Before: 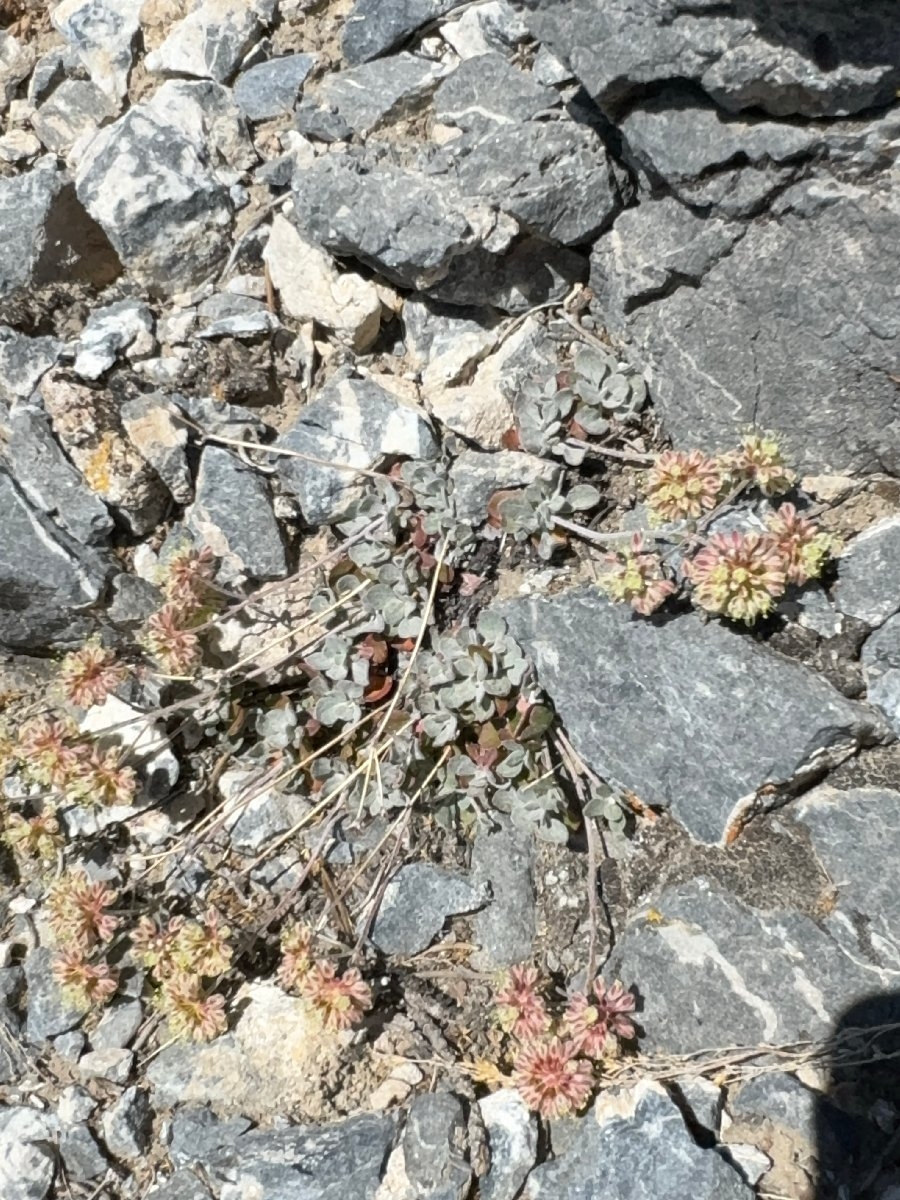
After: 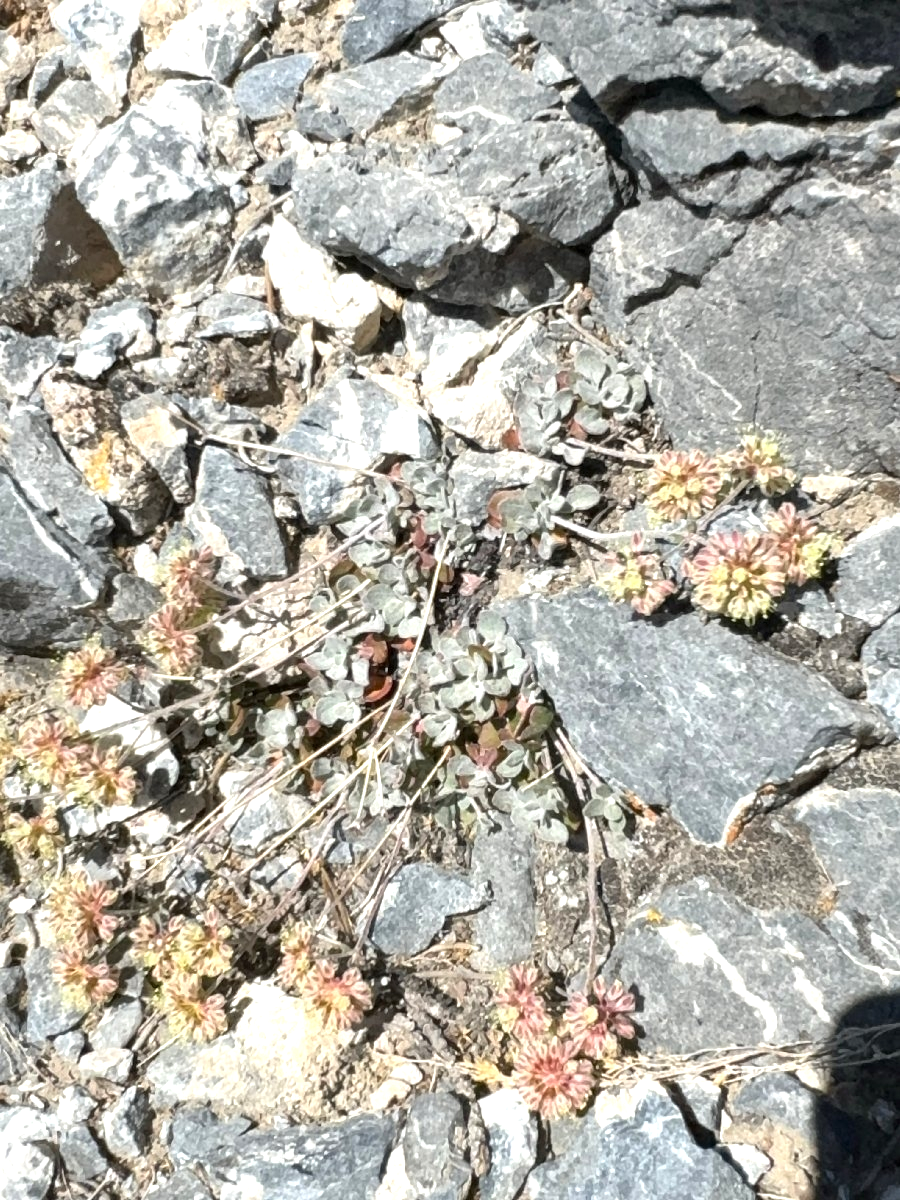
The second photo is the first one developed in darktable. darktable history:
exposure: exposure 0.556 EV, compensate highlight preservation false
tone equalizer: edges refinement/feathering 500, mask exposure compensation -1.57 EV, preserve details no
